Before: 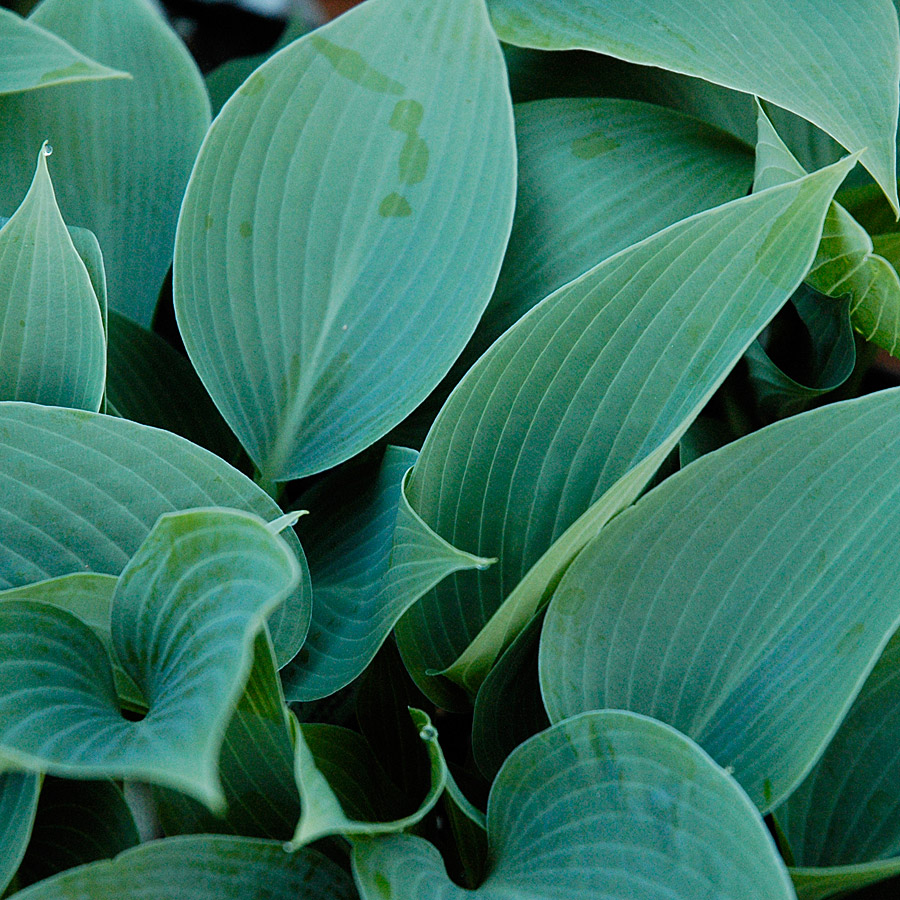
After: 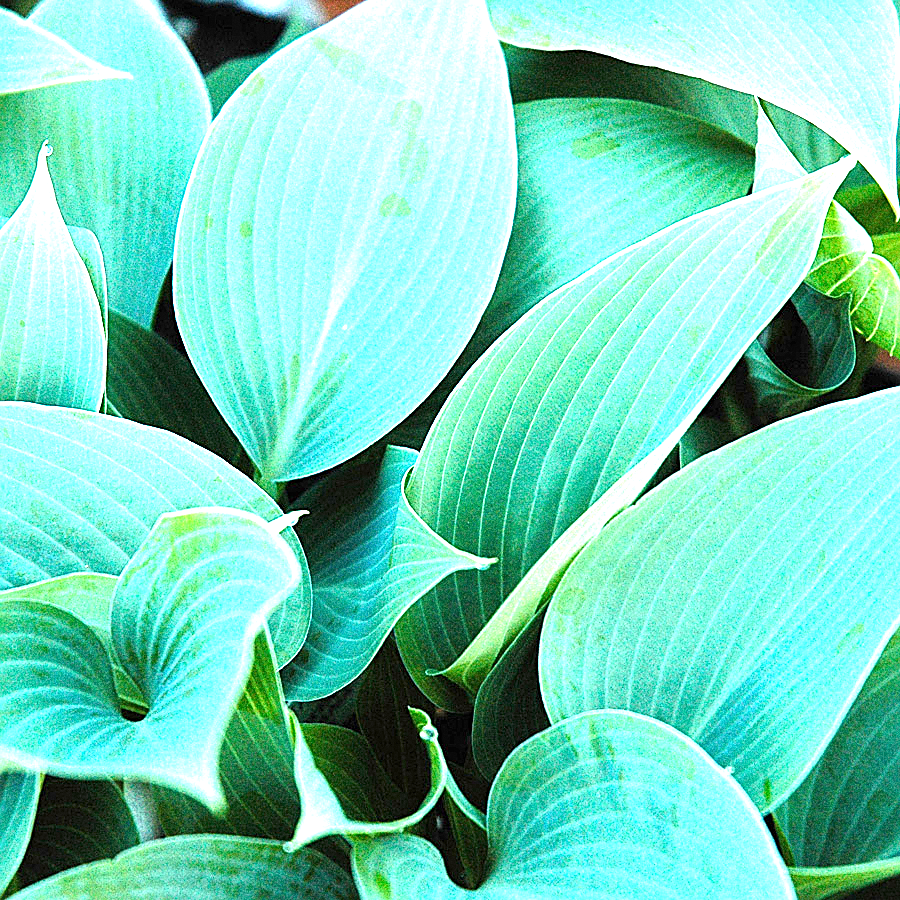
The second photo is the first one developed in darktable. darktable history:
grain: coarseness 9.61 ISO, strength 35.62%
sharpen: on, module defaults
exposure: black level correction 0, exposure 2.327 EV, compensate exposure bias true, compensate highlight preservation false
